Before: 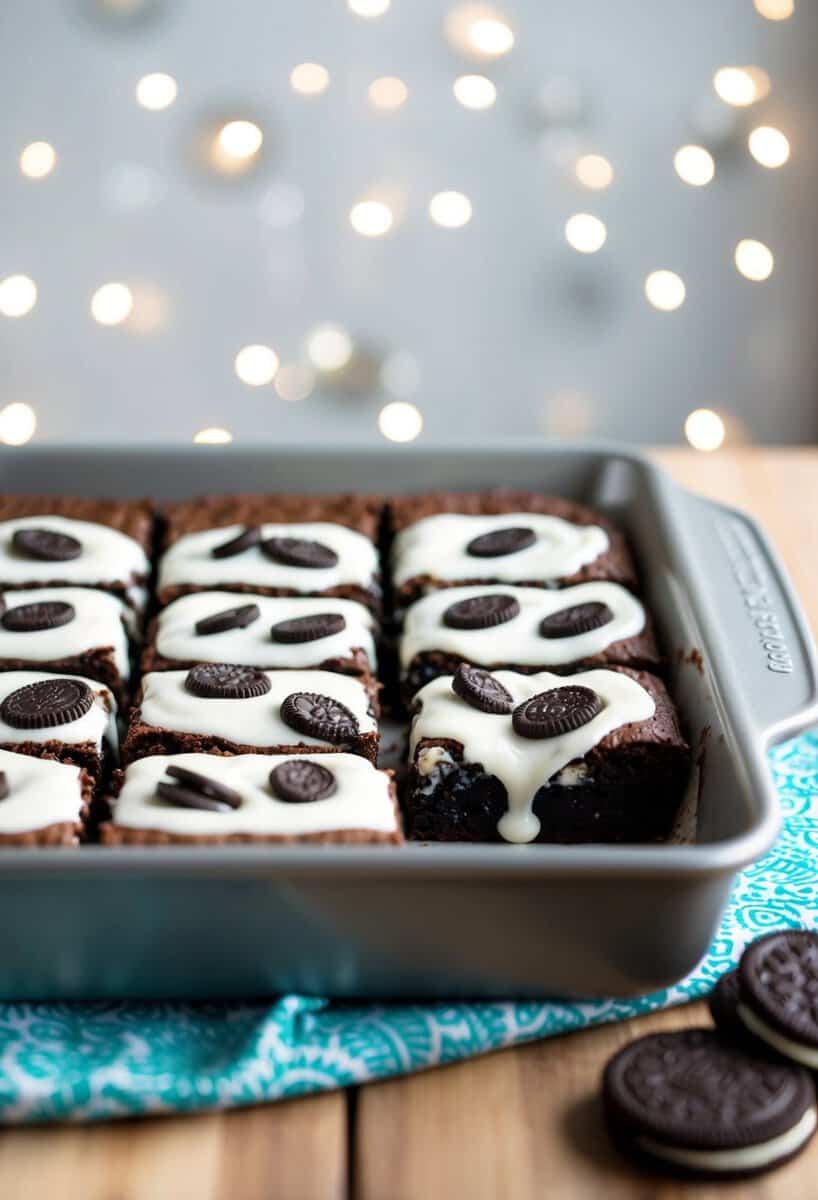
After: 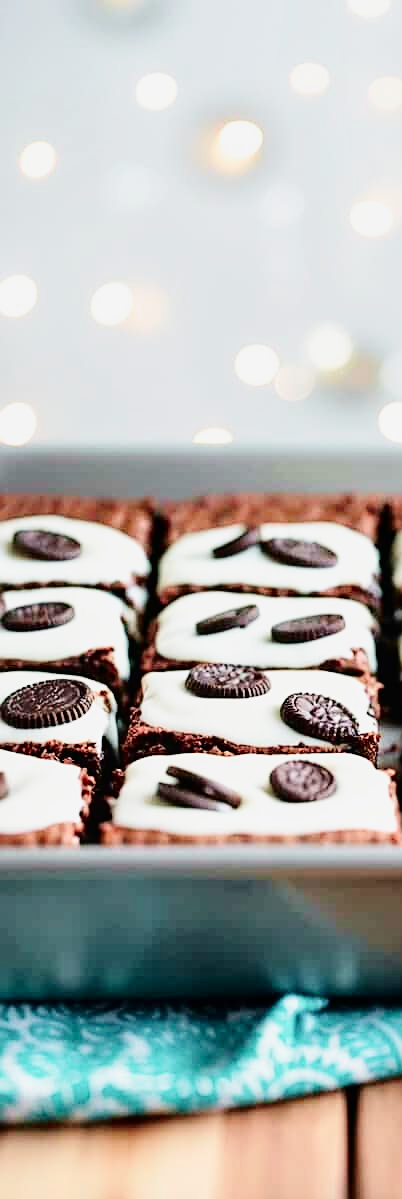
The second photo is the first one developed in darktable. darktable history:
sharpen: on, module defaults
exposure: black level correction 0, compensate exposure bias true, compensate highlight preservation false
tone curve: curves: ch0 [(0.003, 0) (0.066, 0.023) (0.149, 0.094) (0.264, 0.238) (0.395, 0.421) (0.517, 0.56) (0.688, 0.743) (0.813, 0.846) (1, 1)]; ch1 [(0, 0) (0.164, 0.115) (0.337, 0.332) (0.39, 0.398) (0.464, 0.461) (0.501, 0.5) (0.521, 0.535) (0.571, 0.588) (0.652, 0.681) (0.733, 0.749) (0.811, 0.796) (1, 1)]; ch2 [(0, 0) (0.337, 0.382) (0.464, 0.476) (0.501, 0.502) (0.527, 0.54) (0.556, 0.567) (0.6, 0.59) (0.687, 0.675) (1, 1)], color space Lab, independent channels, preserve colors none
contrast brightness saturation: contrast -0.11
base curve: curves: ch0 [(0, 0) (0.008, 0.007) (0.022, 0.029) (0.048, 0.089) (0.092, 0.197) (0.191, 0.399) (0.275, 0.534) (0.357, 0.65) (0.477, 0.78) (0.542, 0.833) (0.799, 0.973) (1, 1)], preserve colors none
local contrast: highlights 100%, shadows 100%, detail 120%, midtone range 0.2
crop and rotate: left 0%, top 0%, right 50.845%
